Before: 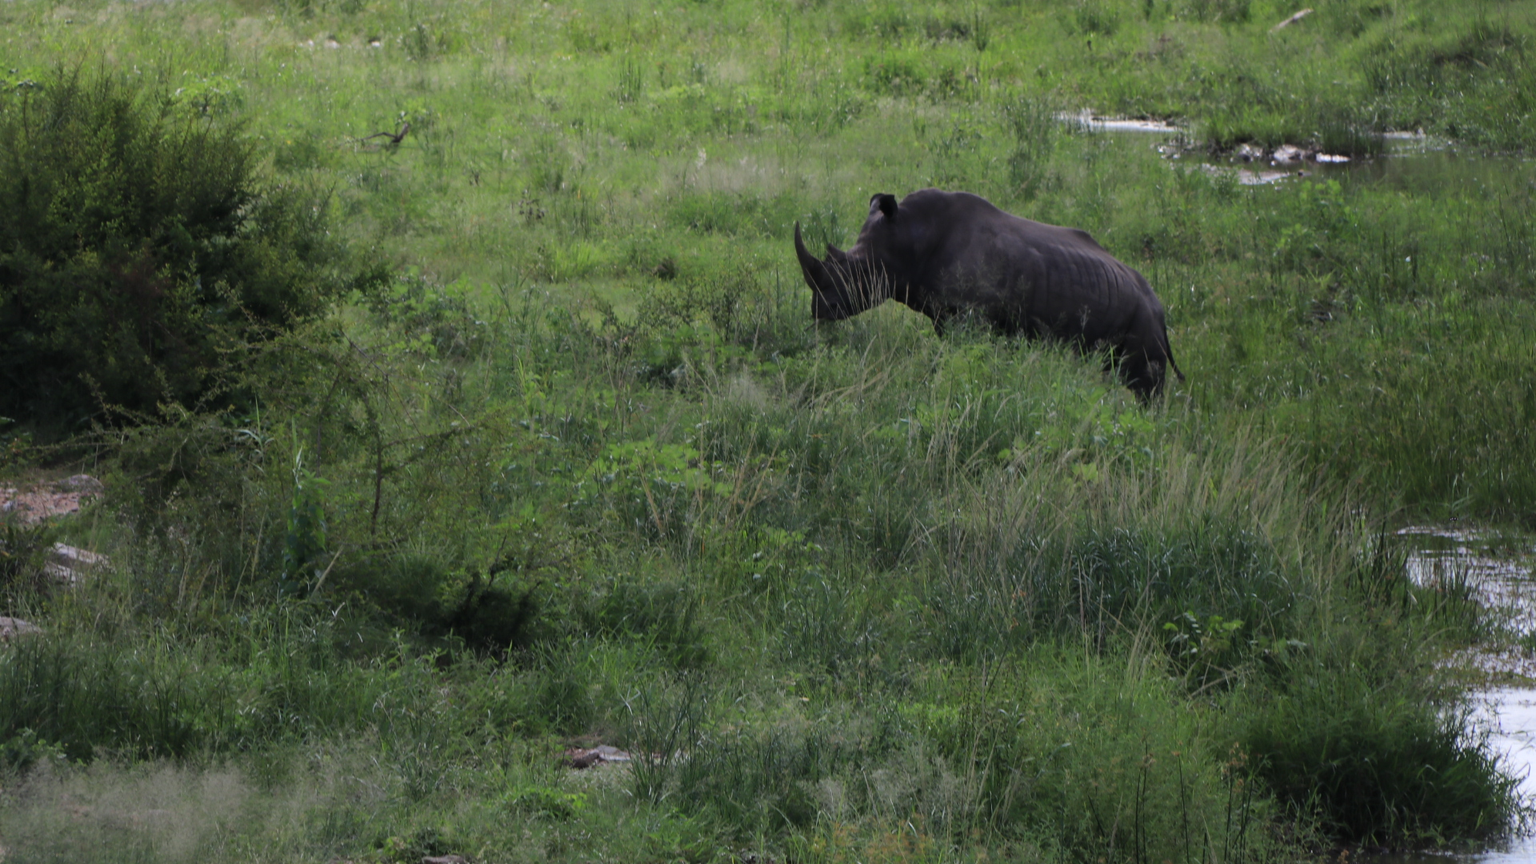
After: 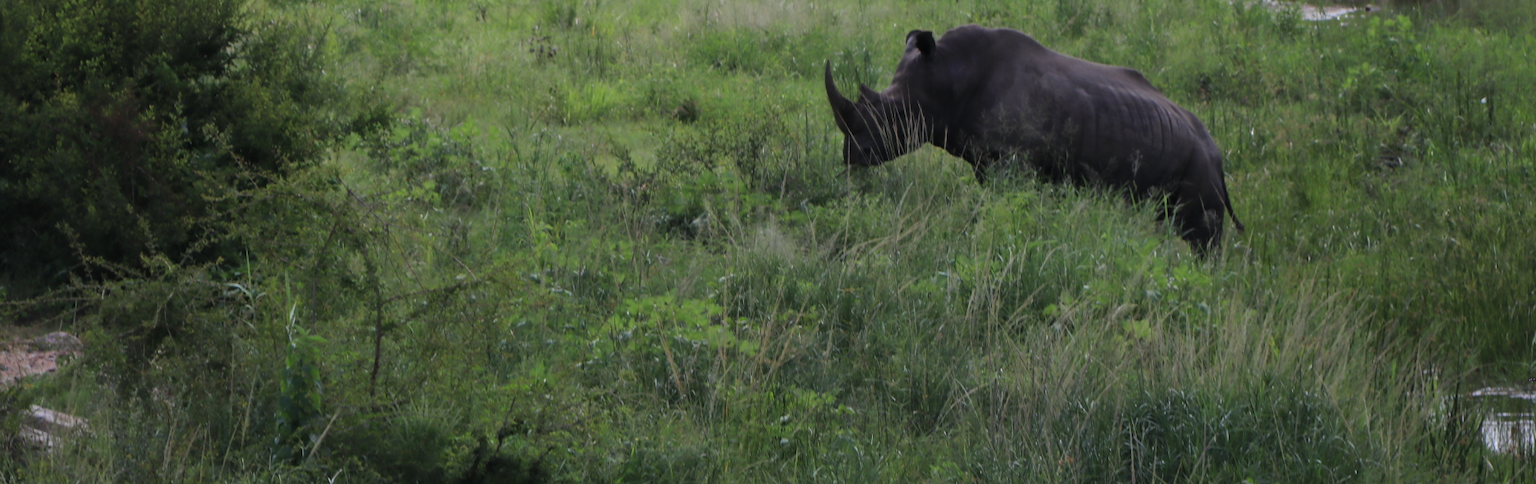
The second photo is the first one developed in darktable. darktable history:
contrast equalizer: y [[0.5 ×6], [0.5 ×6], [0.5, 0.5, 0.501, 0.545, 0.707, 0.863], [0 ×6], [0 ×6]]
crop: left 1.744%, top 19.225%, right 5.069%, bottom 28.357%
